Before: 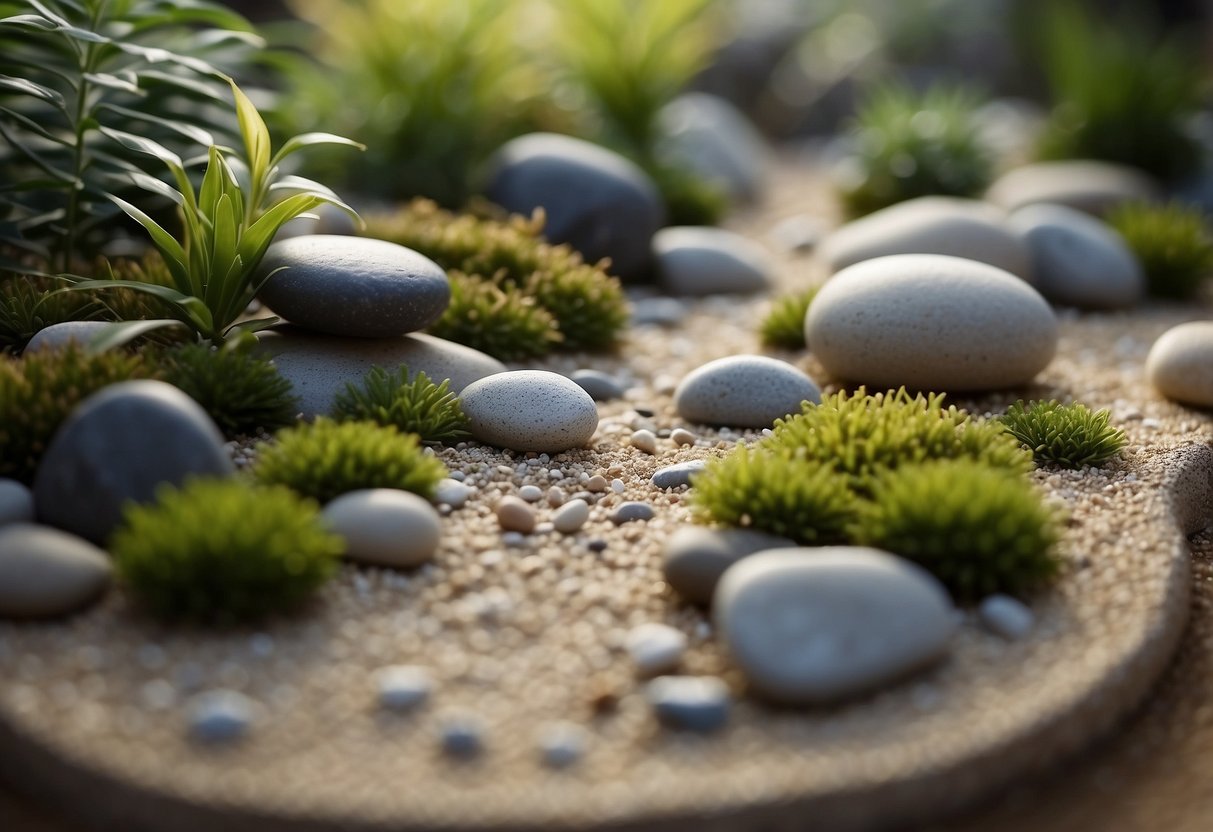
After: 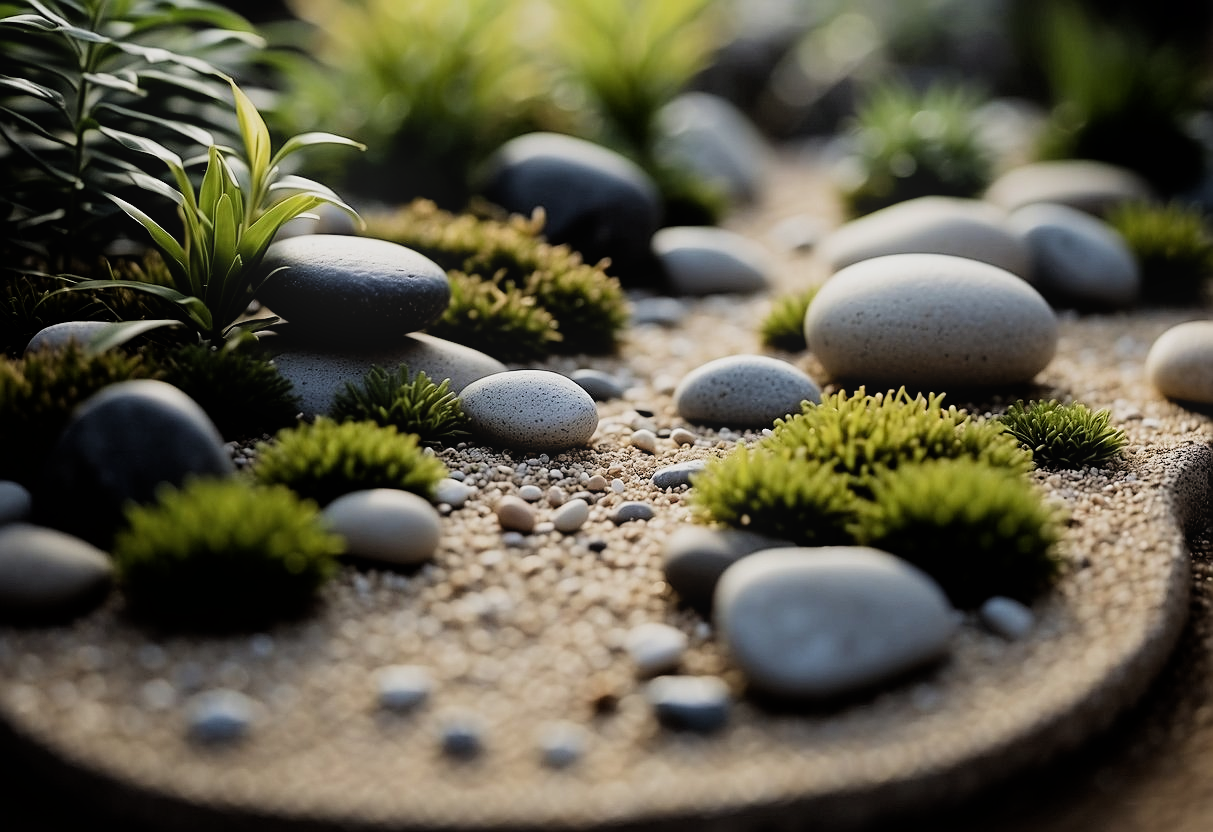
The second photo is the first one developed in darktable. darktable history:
filmic rgb: black relative exposure -5 EV, hardness 2.88, contrast 1.3, highlights saturation mix -30%
bloom: size 16%, threshold 98%, strength 20%
sharpen: on, module defaults
